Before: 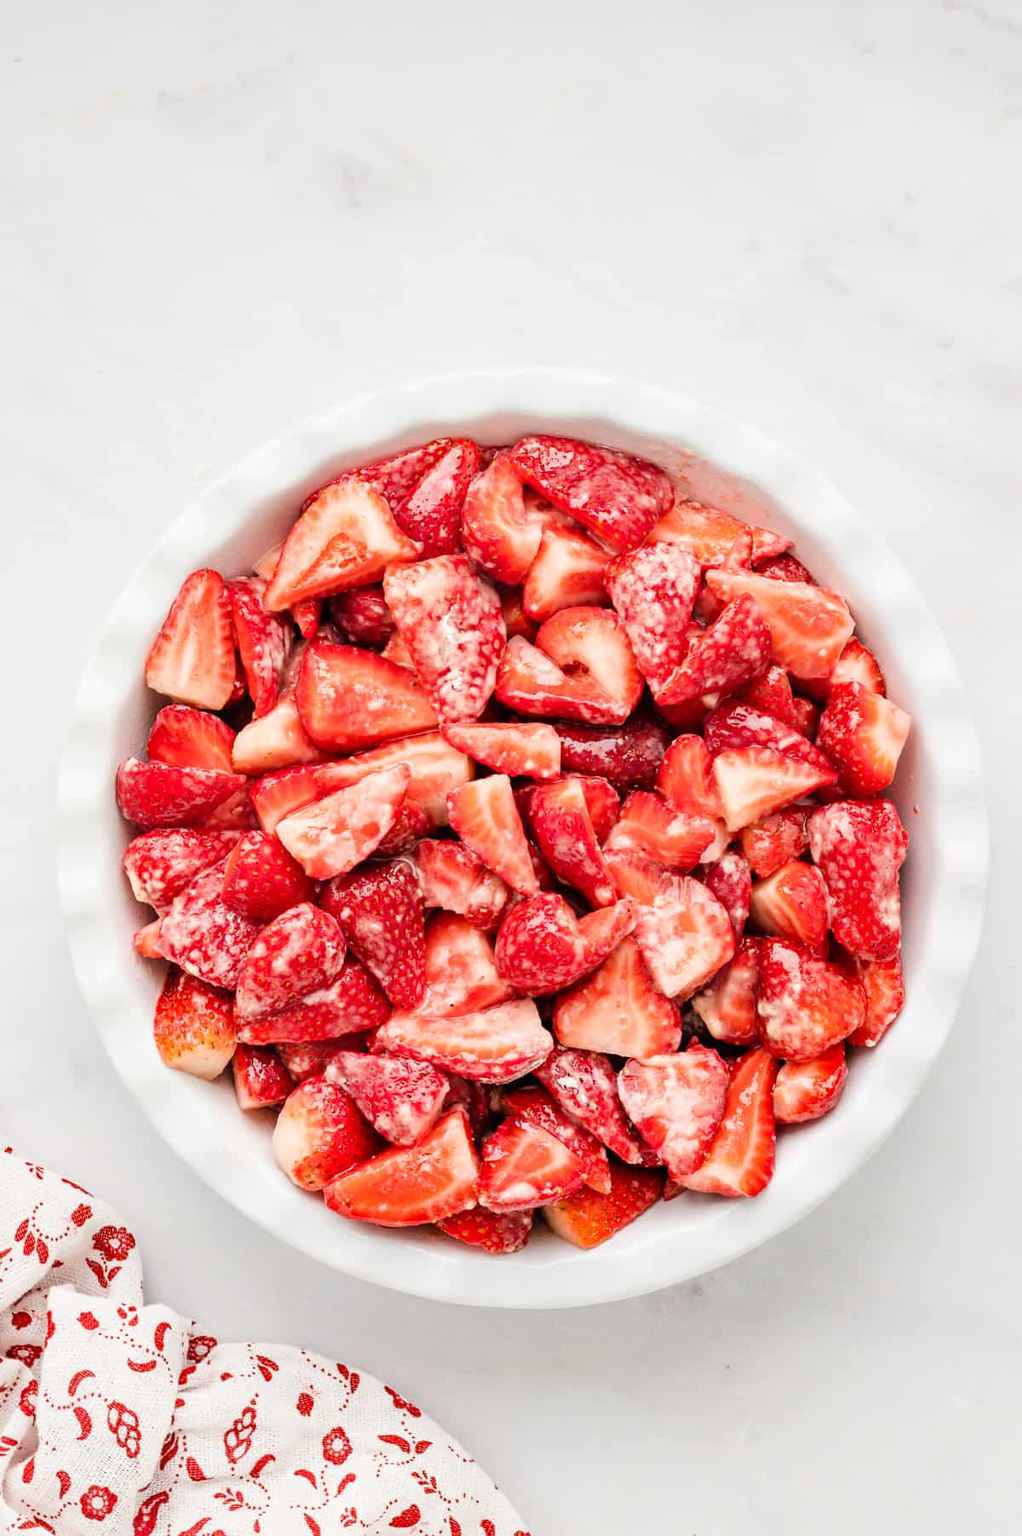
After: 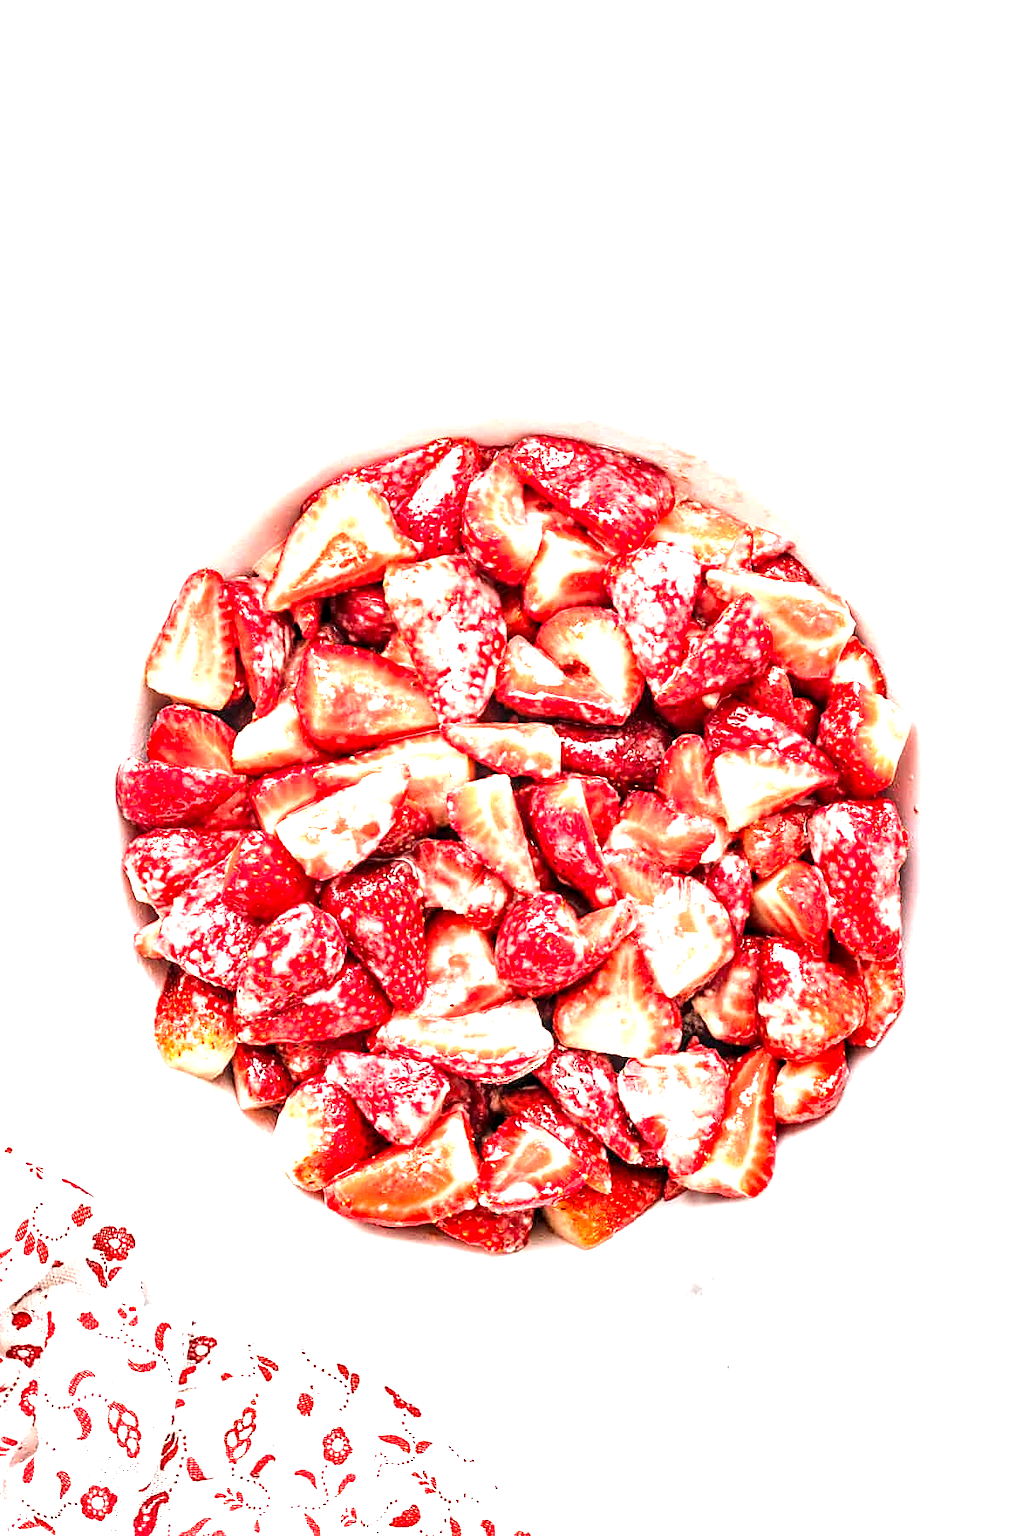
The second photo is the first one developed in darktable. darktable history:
local contrast: detail 150%
sharpen: radius 1.871, amount 0.396, threshold 1.459
exposure: exposure 1.23 EV, compensate exposure bias true, compensate highlight preservation false
